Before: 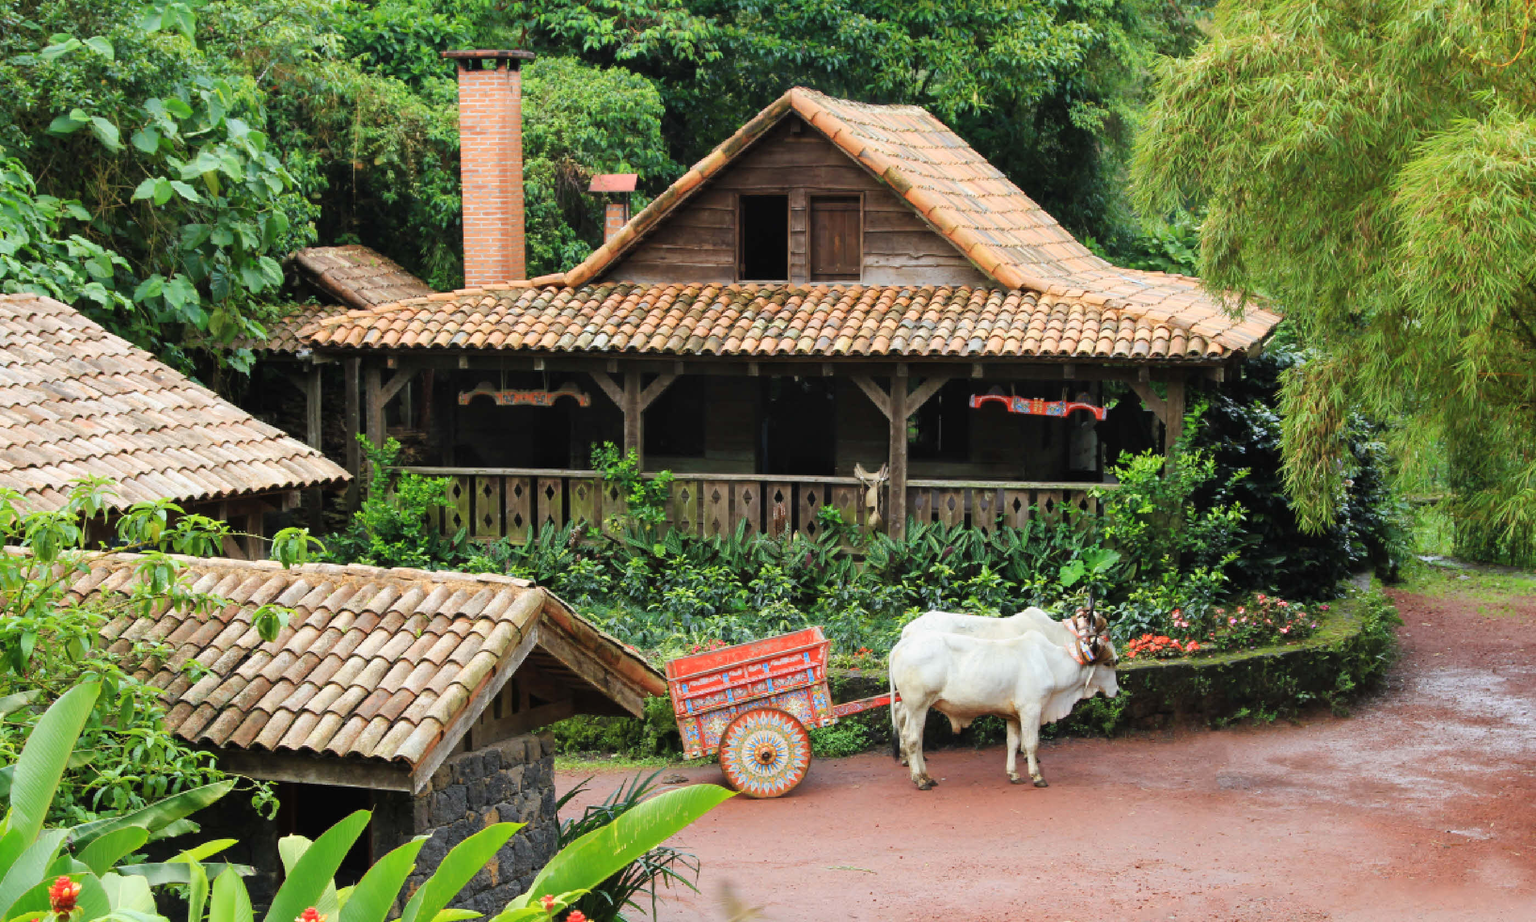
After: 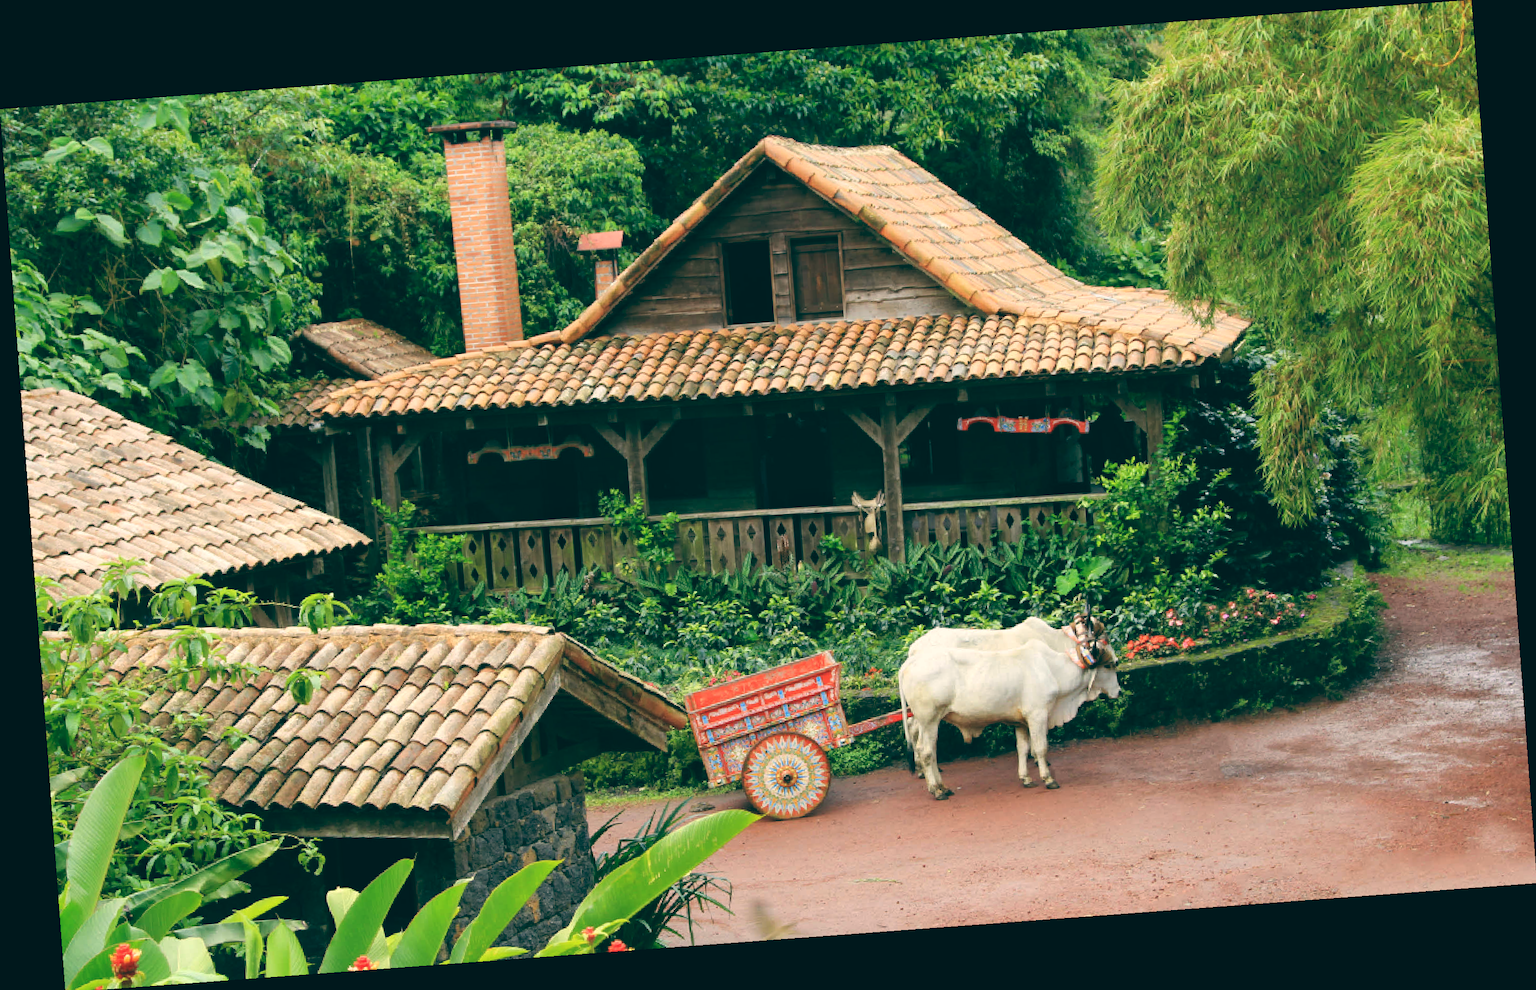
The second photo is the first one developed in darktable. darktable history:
color balance: lift [1.005, 0.99, 1.007, 1.01], gamma [1, 0.979, 1.011, 1.021], gain [0.923, 1.098, 1.025, 0.902], input saturation 90.45%, contrast 7.73%, output saturation 105.91%
crop: bottom 0.071%
rotate and perspective: rotation -4.25°, automatic cropping off
